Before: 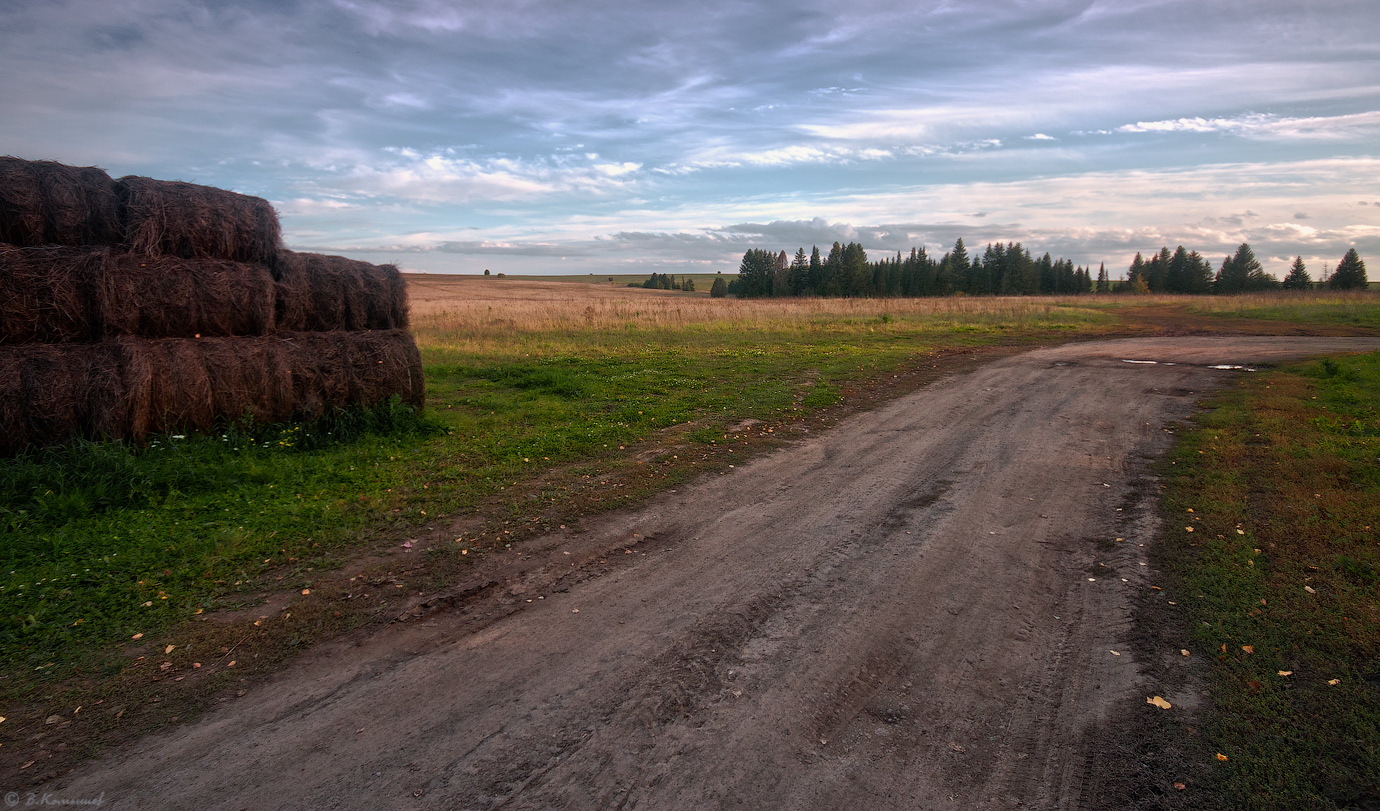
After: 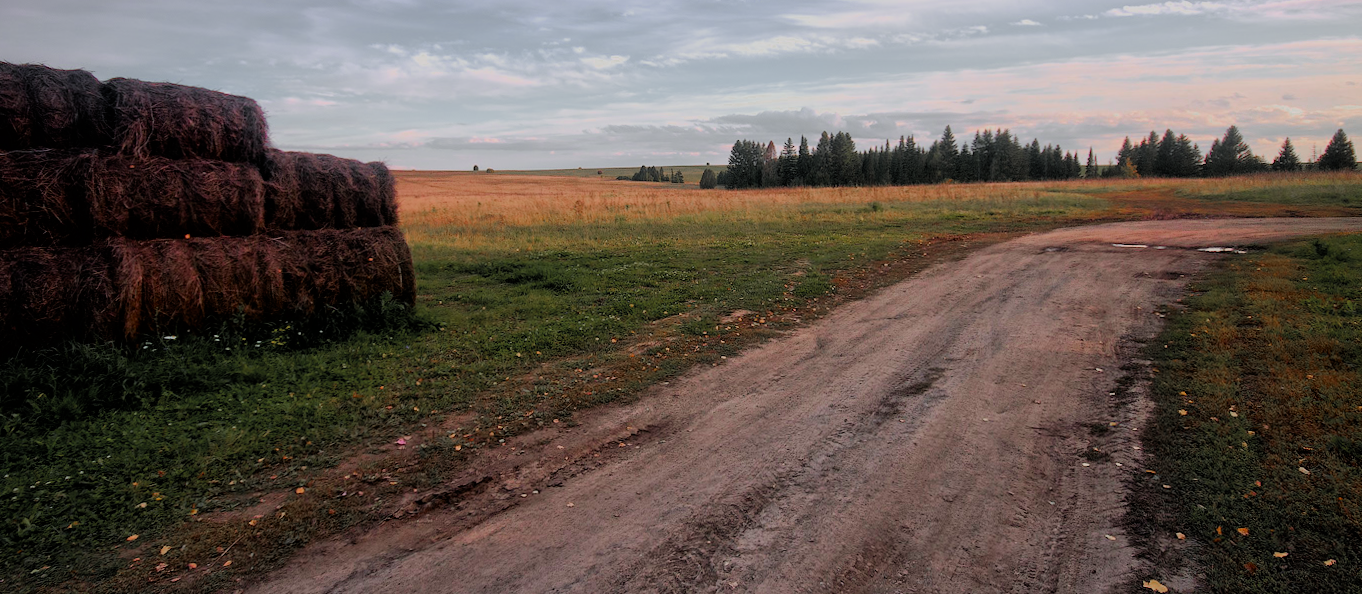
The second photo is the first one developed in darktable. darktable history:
crop and rotate: top 12.5%, bottom 12.5%
rotate and perspective: rotation -1°, crop left 0.011, crop right 0.989, crop top 0.025, crop bottom 0.975
exposure: black level correction 0, exposure 0.5 EV, compensate highlight preservation false
color zones: curves: ch0 [(0, 0.48) (0.209, 0.398) (0.305, 0.332) (0.429, 0.493) (0.571, 0.5) (0.714, 0.5) (0.857, 0.5) (1, 0.48)]; ch1 [(0, 0.736) (0.143, 0.625) (0.225, 0.371) (0.429, 0.256) (0.571, 0.241) (0.714, 0.213) (0.857, 0.48) (1, 0.736)]; ch2 [(0, 0.448) (0.143, 0.498) (0.286, 0.5) (0.429, 0.5) (0.571, 0.5) (0.714, 0.5) (0.857, 0.5) (1, 0.448)]
filmic rgb: black relative exposure -6.15 EV, white relative exposure 6.96 EV, hardness 2.23, color science v6 (2022)
